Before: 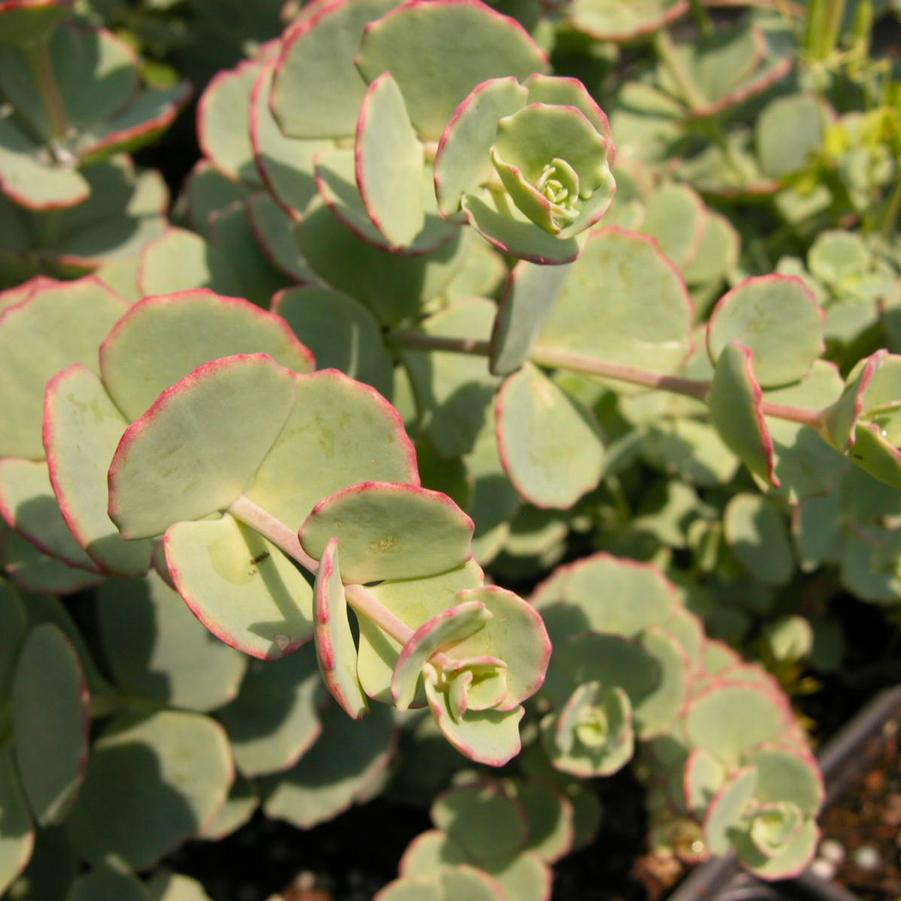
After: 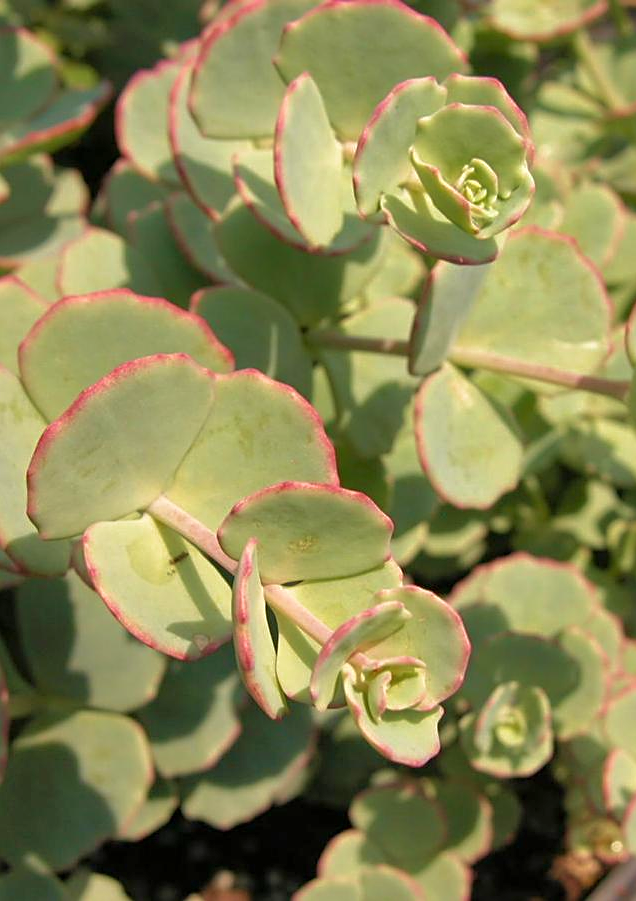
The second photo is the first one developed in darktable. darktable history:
crop and rotate: left 9.073%, right 20.302%
shadows and highlights: shadows 37.68, highlights -27.52, highlights color adjustment 49.39%, soften with gaussian
sharpen: on, module defaults
exposure: exposure 0.49 EV, compensate highlight preservation false
contrast brightness saturation: saturation -0.063
tone equalizer: -8 EV 0.248 EV, -7 EV 0.387 EV, -6 EV 0.42 EV, -5 EV 0.213 EV, -3 EV -0.258 EV, -2 EV -0.445 EV, -1 EV -0.413 EV, +0 EV -0.274 EV, edges refinement/feathering 500, mask exposure compensation -1.57 EV, preserve details no
velvia: on, module defaults
